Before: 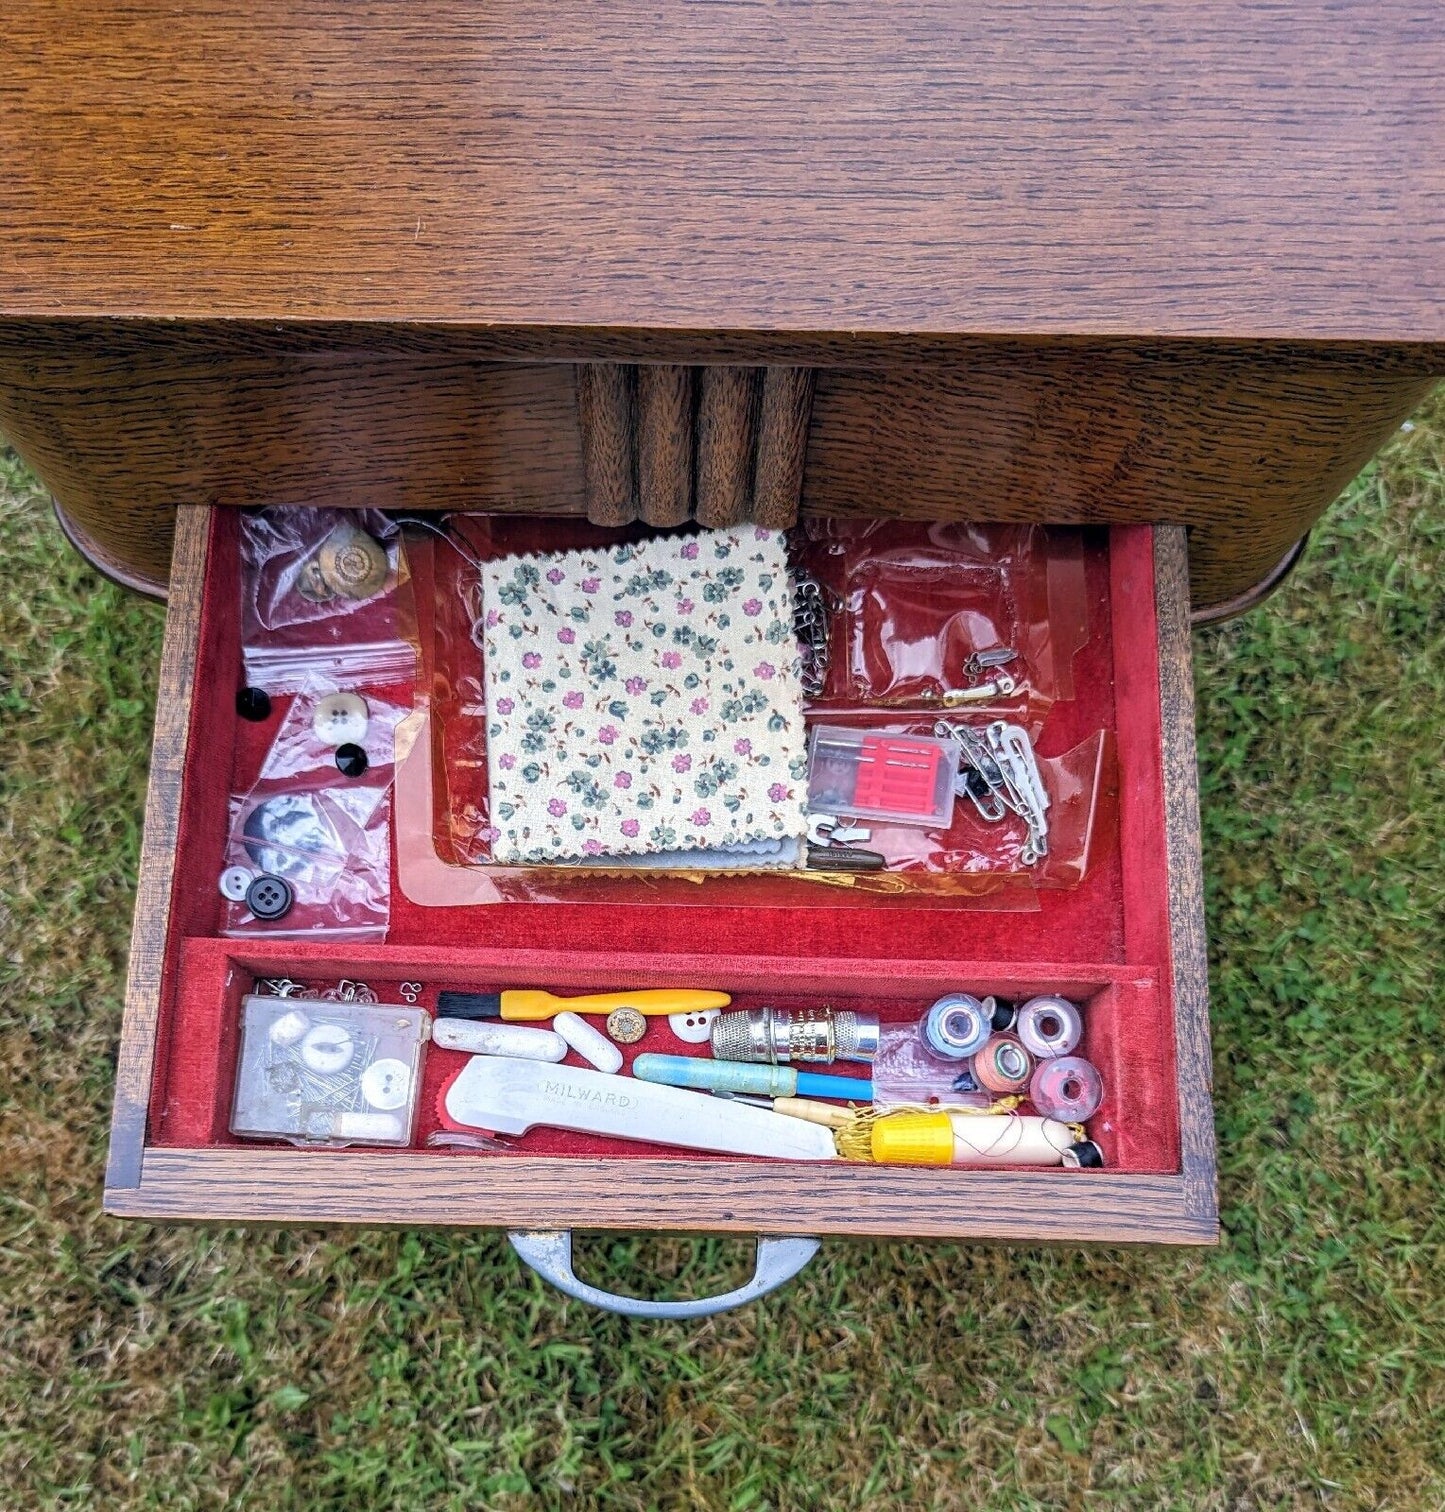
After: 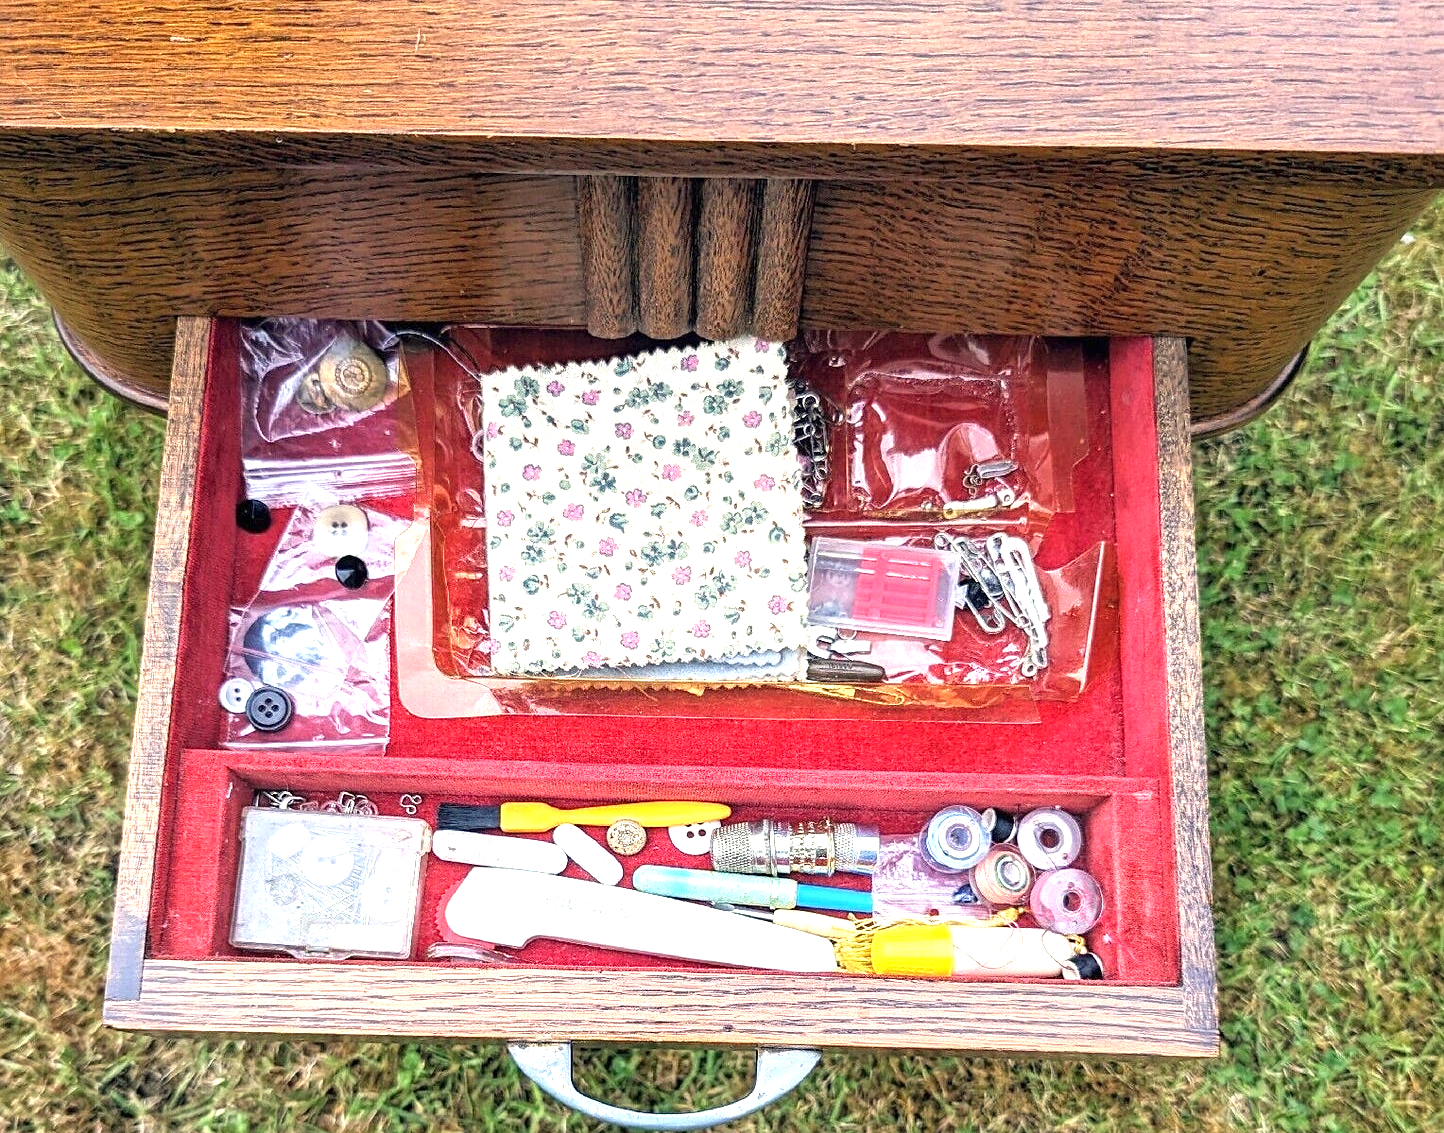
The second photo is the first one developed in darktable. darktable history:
white balance: red 1.029, blue 0.92
crop and rotate: top 12.5%, bottom 12.5%
tone equalizer: on, module defaults
exposure: black level correction 0, exposure 1.015 EV, compensate exposure bias true, compensate highlight preservation false
sharpen: amount 0.2
